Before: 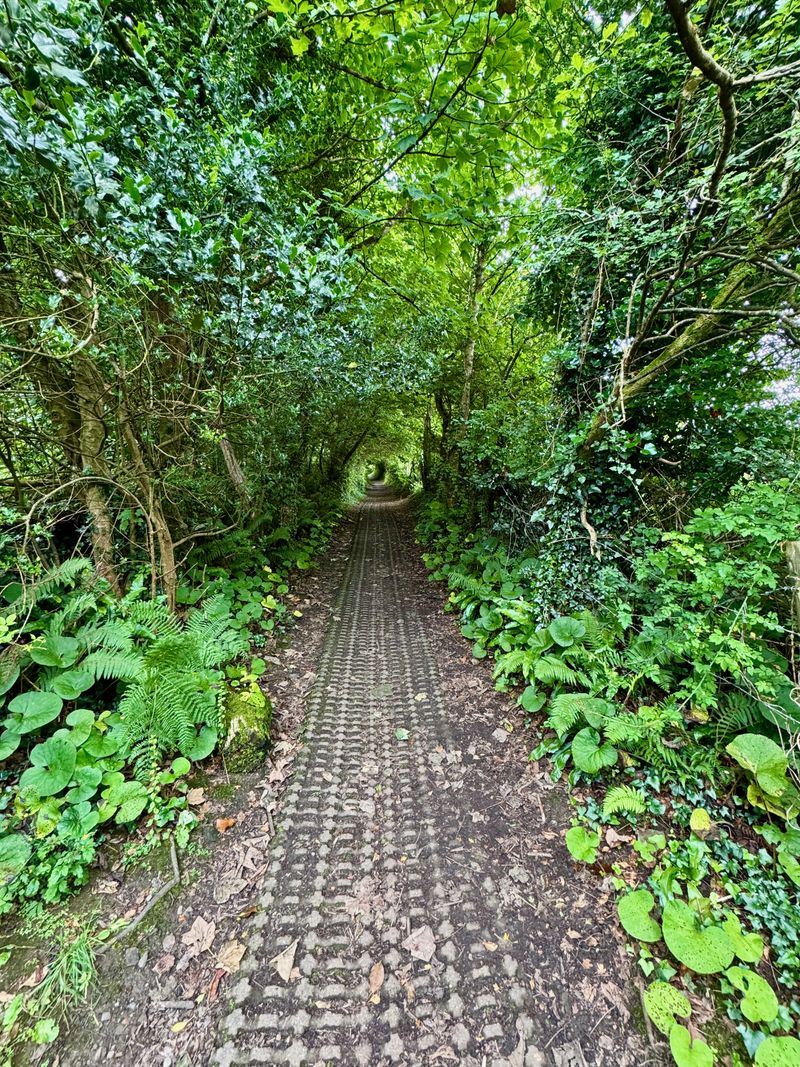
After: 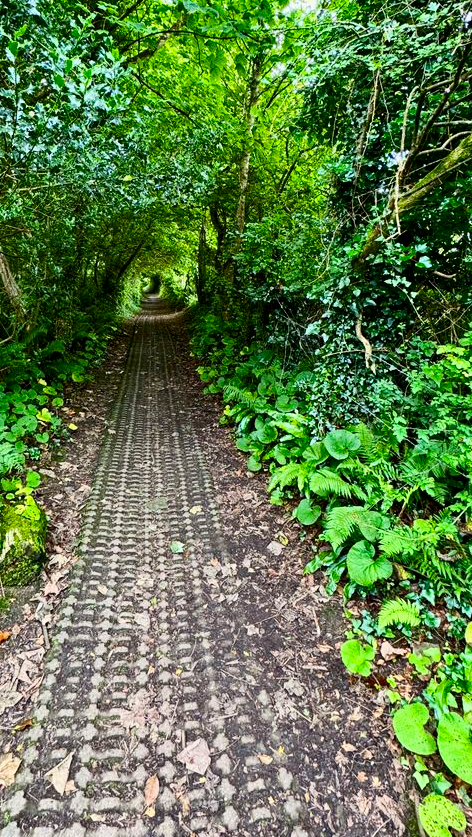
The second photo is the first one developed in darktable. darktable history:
contrast brightness saturation: contrast 0.182, saturation 0.303
crop and rotate: left 28.213%, top 17.553%, right 12.684%, bottom 3.967%
